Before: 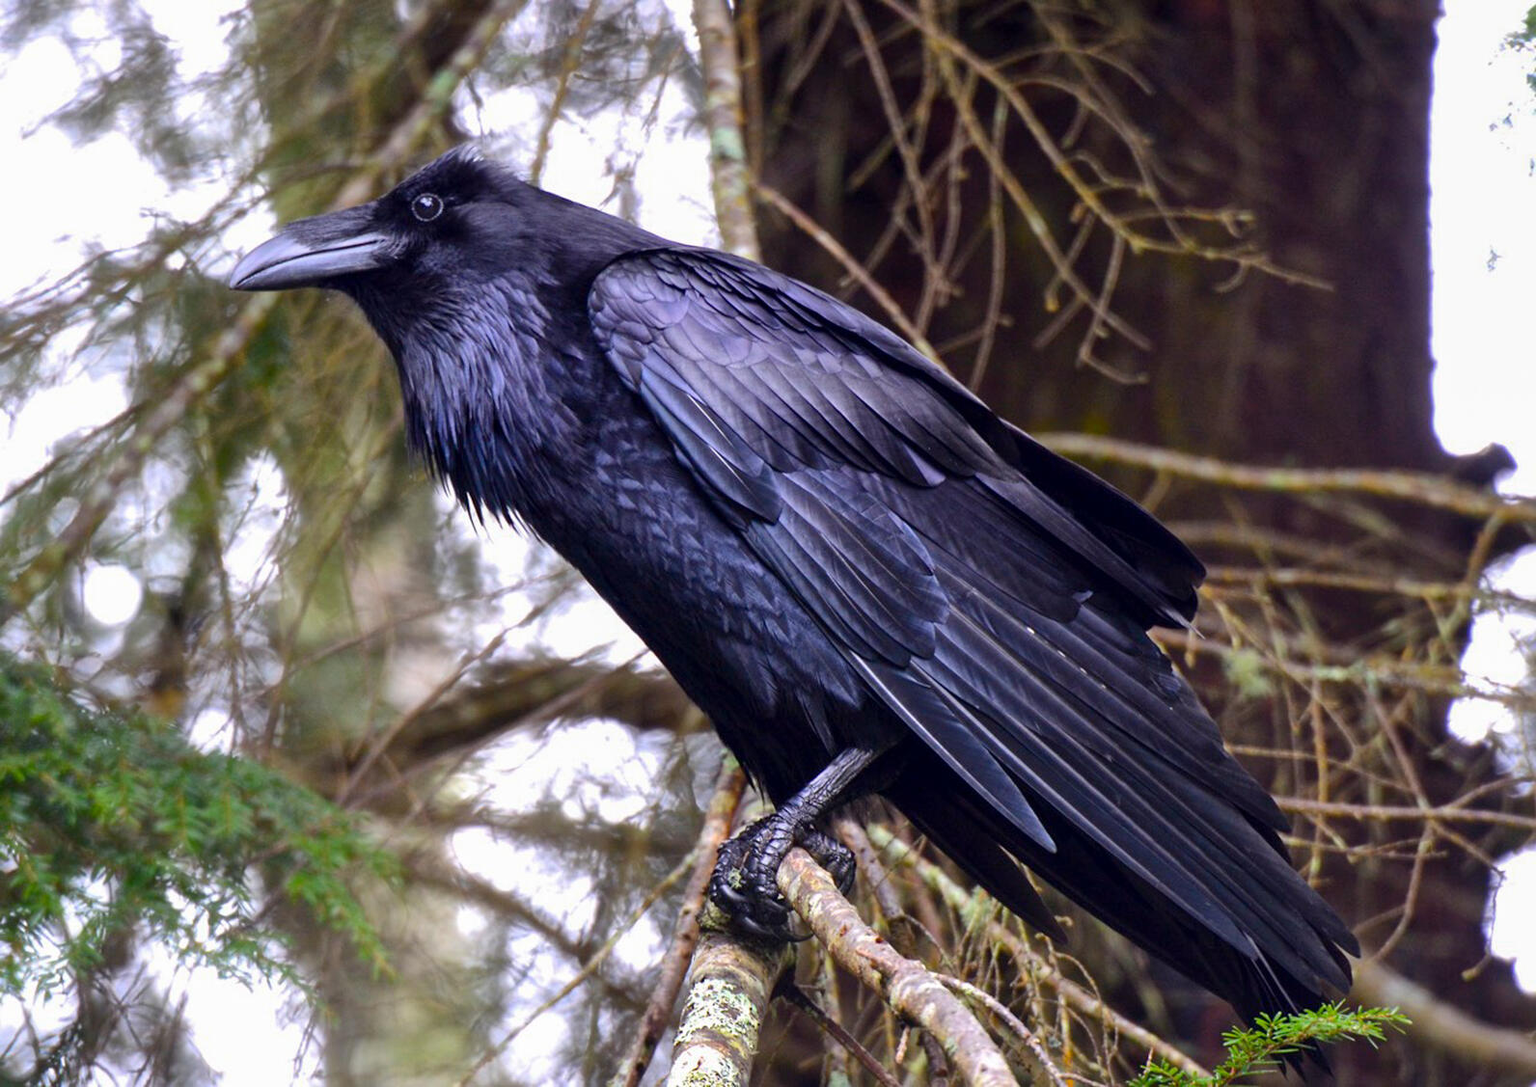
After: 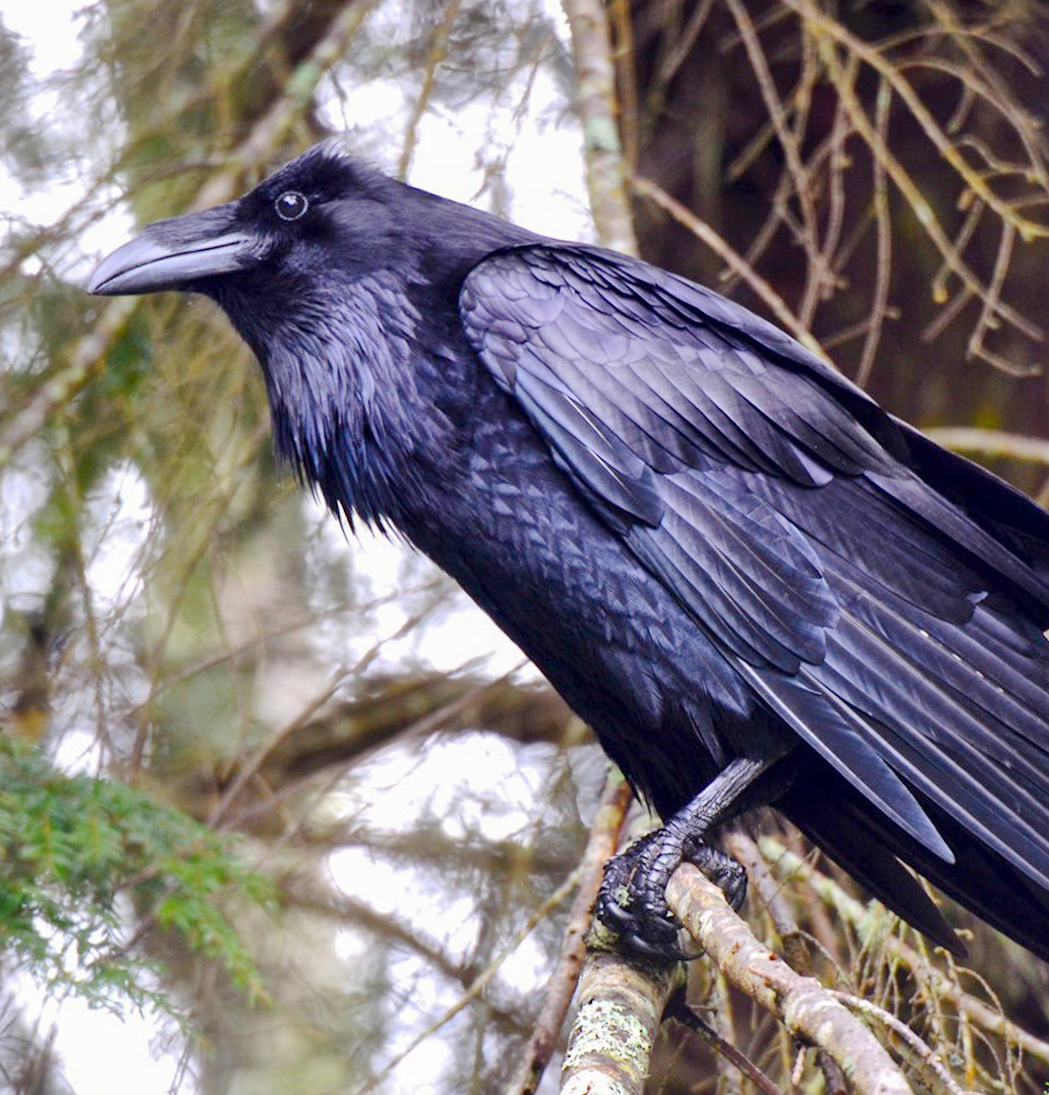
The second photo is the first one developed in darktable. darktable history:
base curve: curves: ch0 [(0, 0) (0.158, 0.273) (0.879, 0.895) (1, 1)], preserve colors none
crop and rotate: left 8.786%, right 24.548%
rotate and perspective: rotation -1°, crop left 0.011, crop right 0.989, crop top 0.025, crop bottom 0.975
shadows and highlights: shadows 37.27, highlights -28.18, soften with gaussian
